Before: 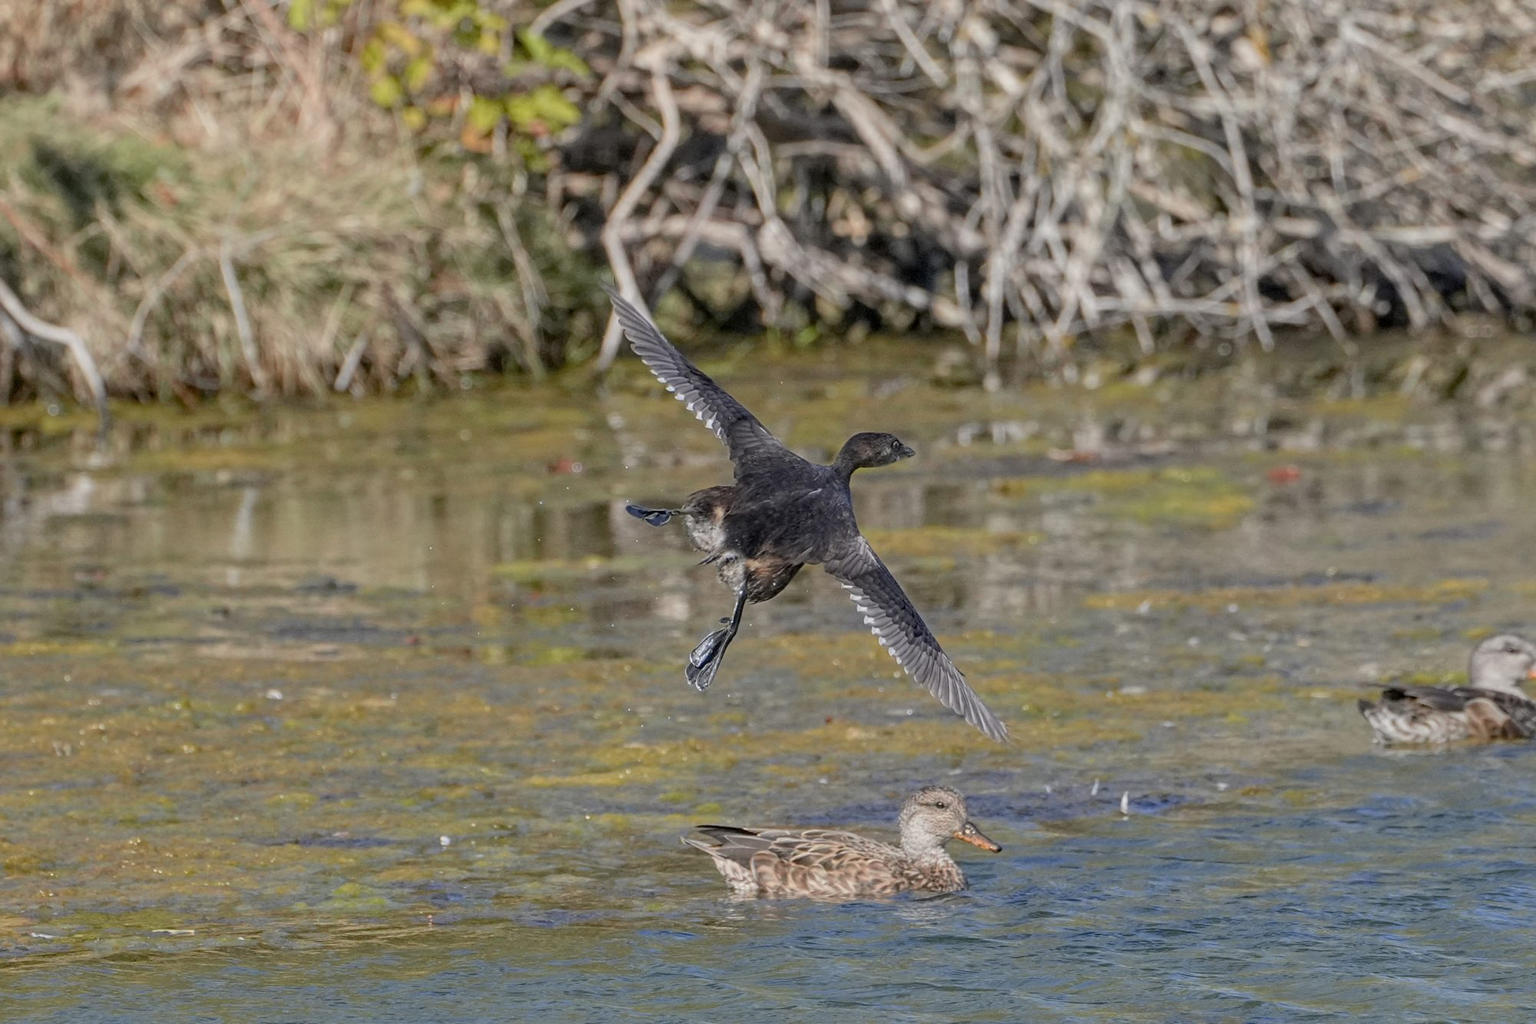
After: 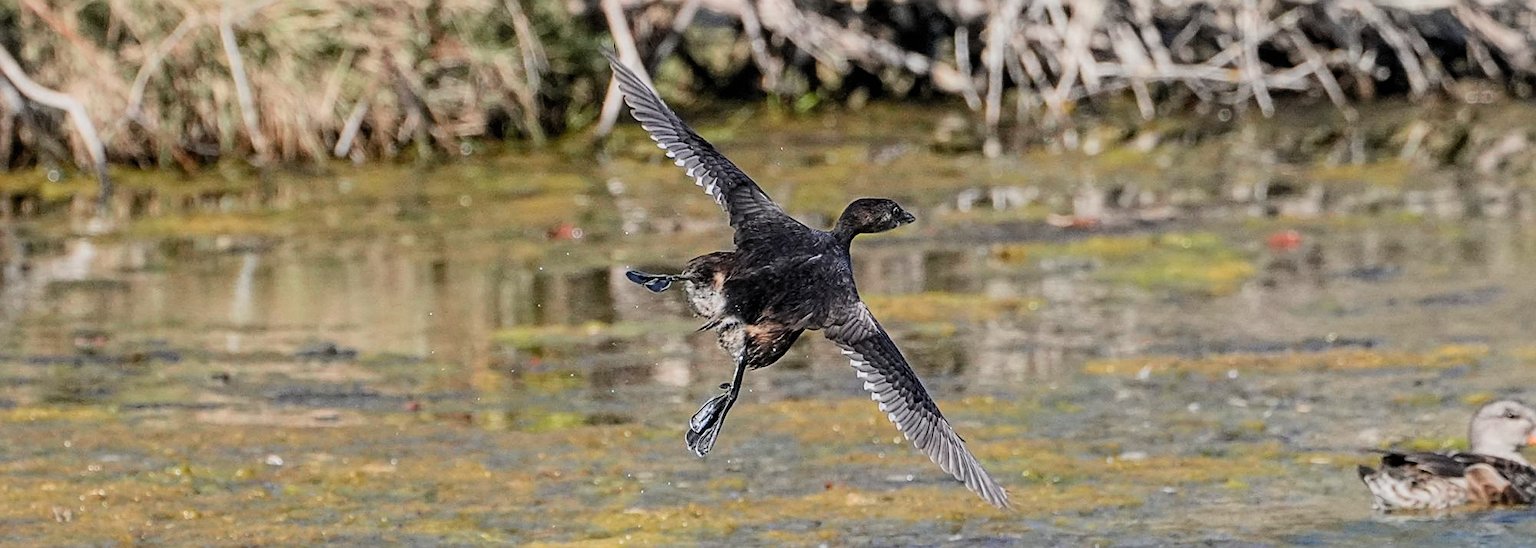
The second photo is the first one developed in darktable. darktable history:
levels: mode automatic
sharpen: on, module defaults
filmic rgb: black relative exposure -7.5 EV, white relative exposure 5 EV, hardness 3.33, contrast 1.299, color science v5 (2021), contrast in shadows safe, contrast in highlights safe
crop and rotate: top 22.89%, bottom 23.492%
